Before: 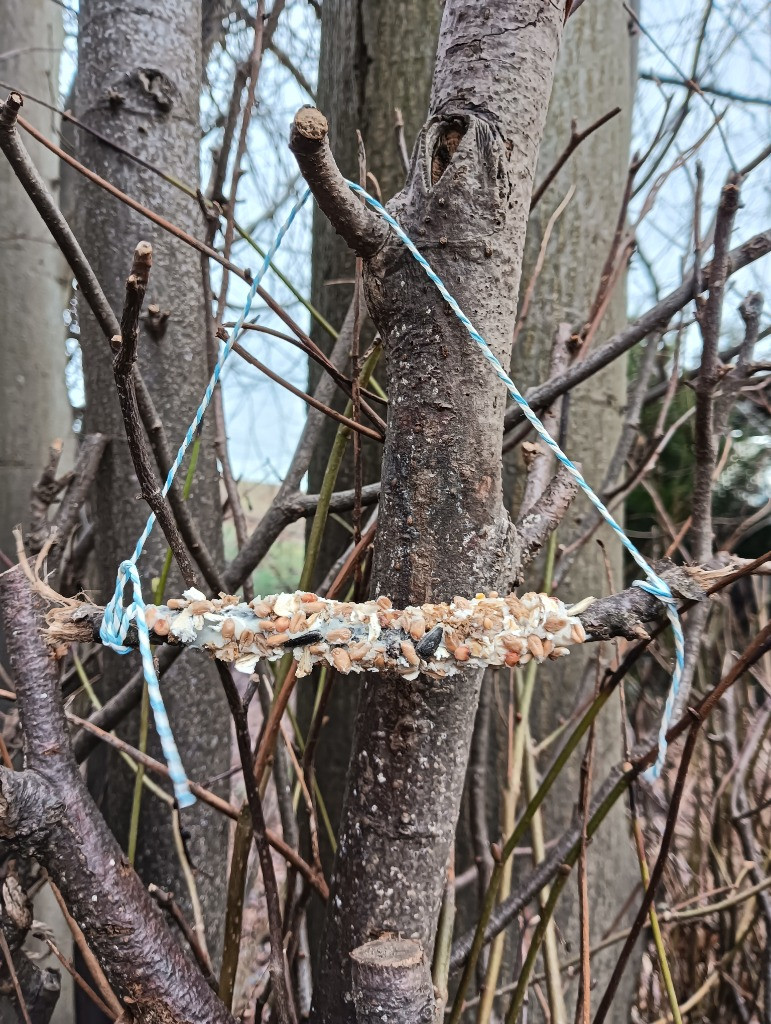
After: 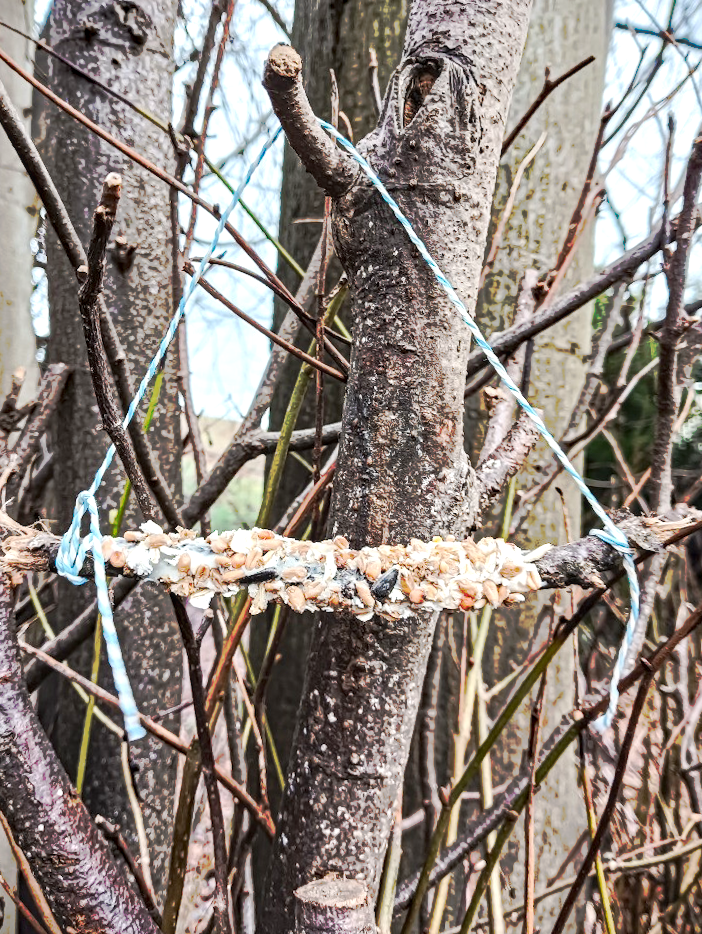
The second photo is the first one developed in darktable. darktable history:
haze removal: compatibility mode true, adaptive false
crop and rotate: angle -2.04°, left 3.137%, top 3.814%, right 1.447%, bottom 0.72%
vignetting: fall-off start 99.96%, saturation 0.383, unbound false
tone curve: curves: ch0 [(0, 0) (0.003, 0.003) (0.011, 0.01) (0.025, 0.023) (0.044, 0.042) (0.069, 0.065) (0.1, 0.094) (0.136, 0.127) (0.177, 0.166) (0.224, 0.211) (0.277, 0.26) (0.335, 0.315) (0.399, 0.375) (0.468, 0.44) (0.543, 0.658) (0.623, 0.718) (0.709, 0.782) (0.801, 0.851) (0.898, 0.923) (1, 1)], preserve colors none
exposure: exposure 0.565 EV, compensate exposure bias true, compensate highlight preservation false
local contrast: on, module defaults
